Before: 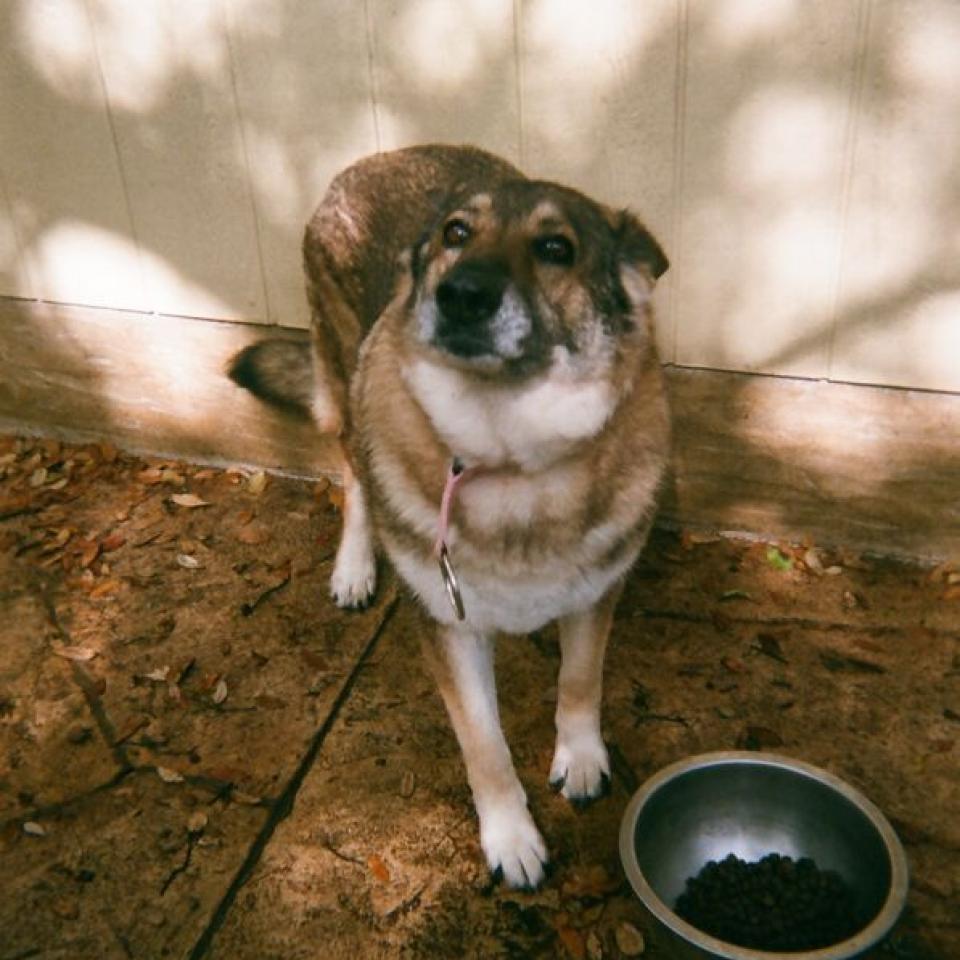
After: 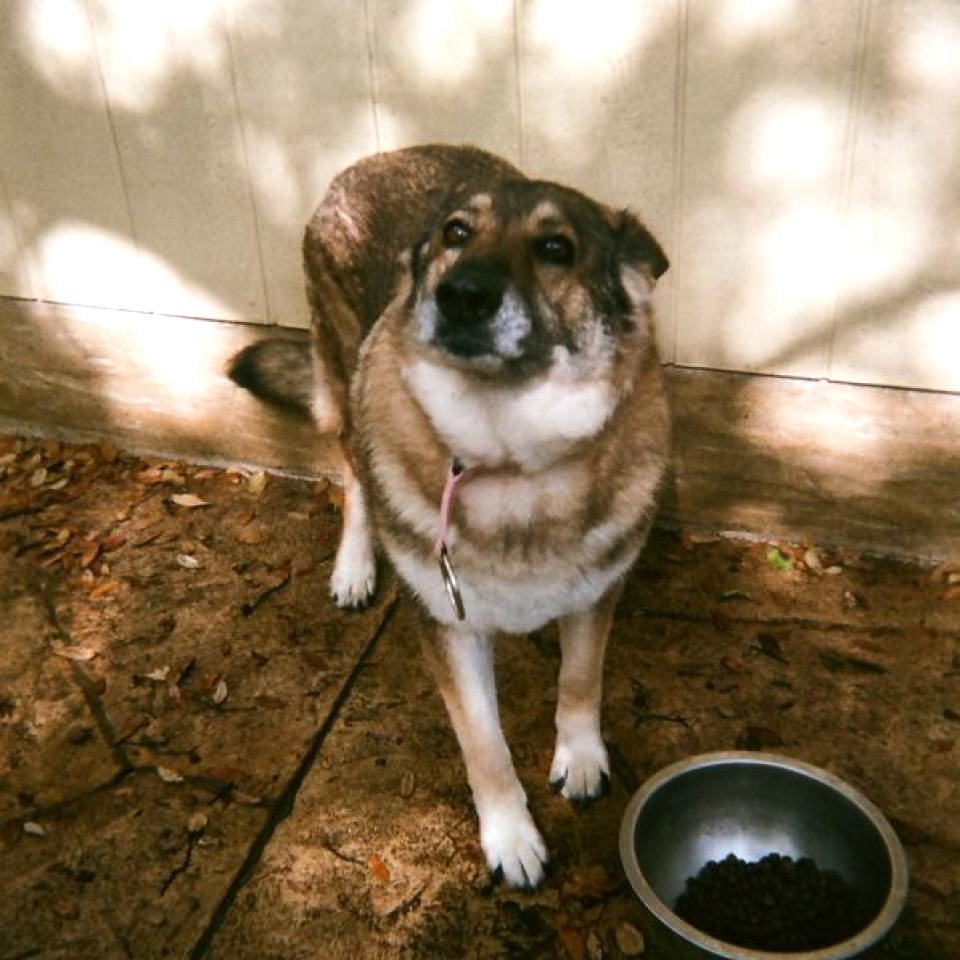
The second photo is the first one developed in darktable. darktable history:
tone equalizer: -8 EV -0.417 EV, -7 EV -0.389 EV, -6 EV -0.333 EV, -5 EV -0.222 EV, -3 EV 0.222 EV, -2 EV 0.333 EV, -1 EV 0.389 EV, +0 EV 0.417 EV, edges refinement/feathering 500, mask exposure compensation -1.57 EV, preserve details no
color correction: highlights a* -2.73, highlights b* -2.09, shadows a* 2.41, shadows b* 2.73
